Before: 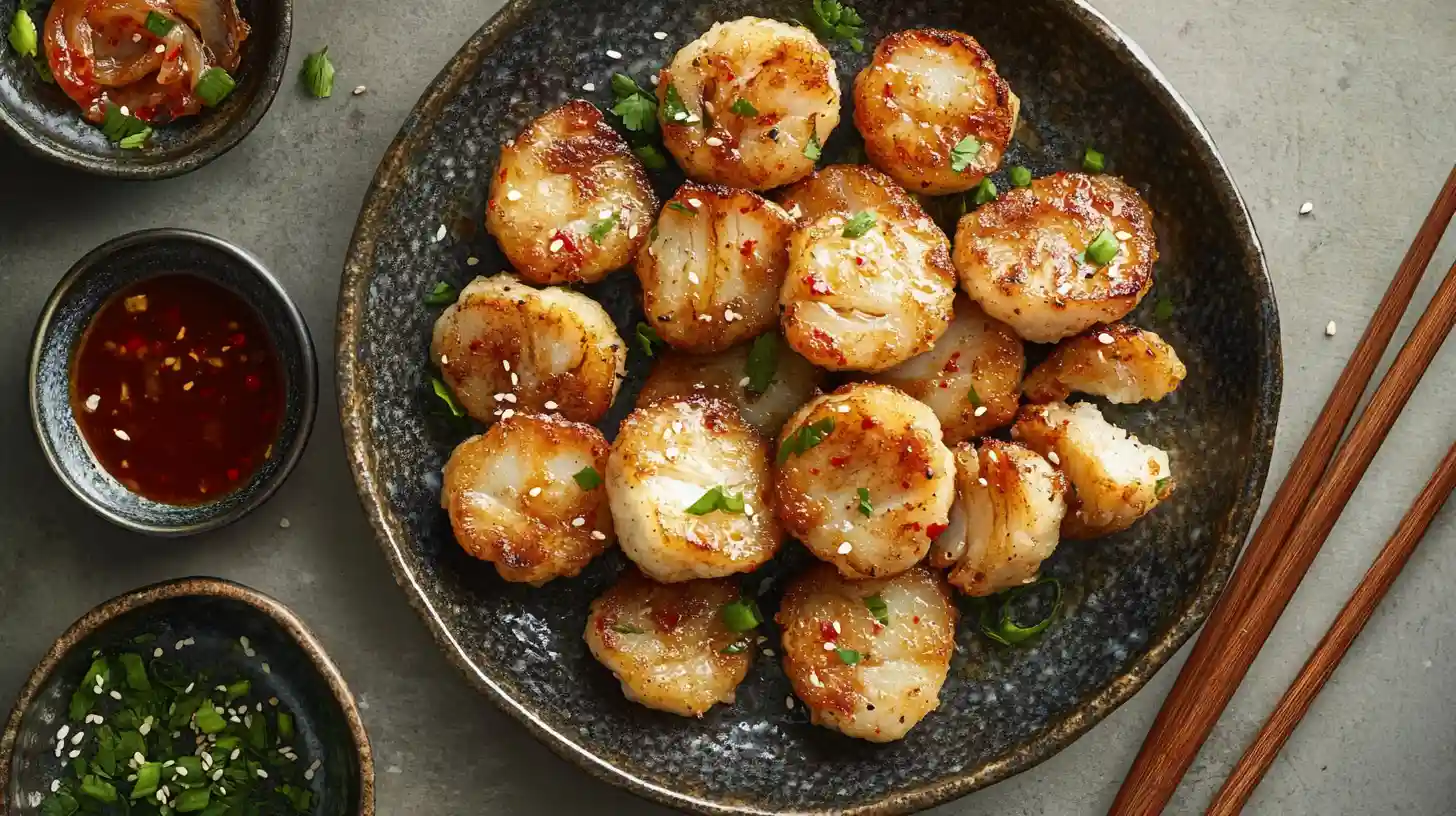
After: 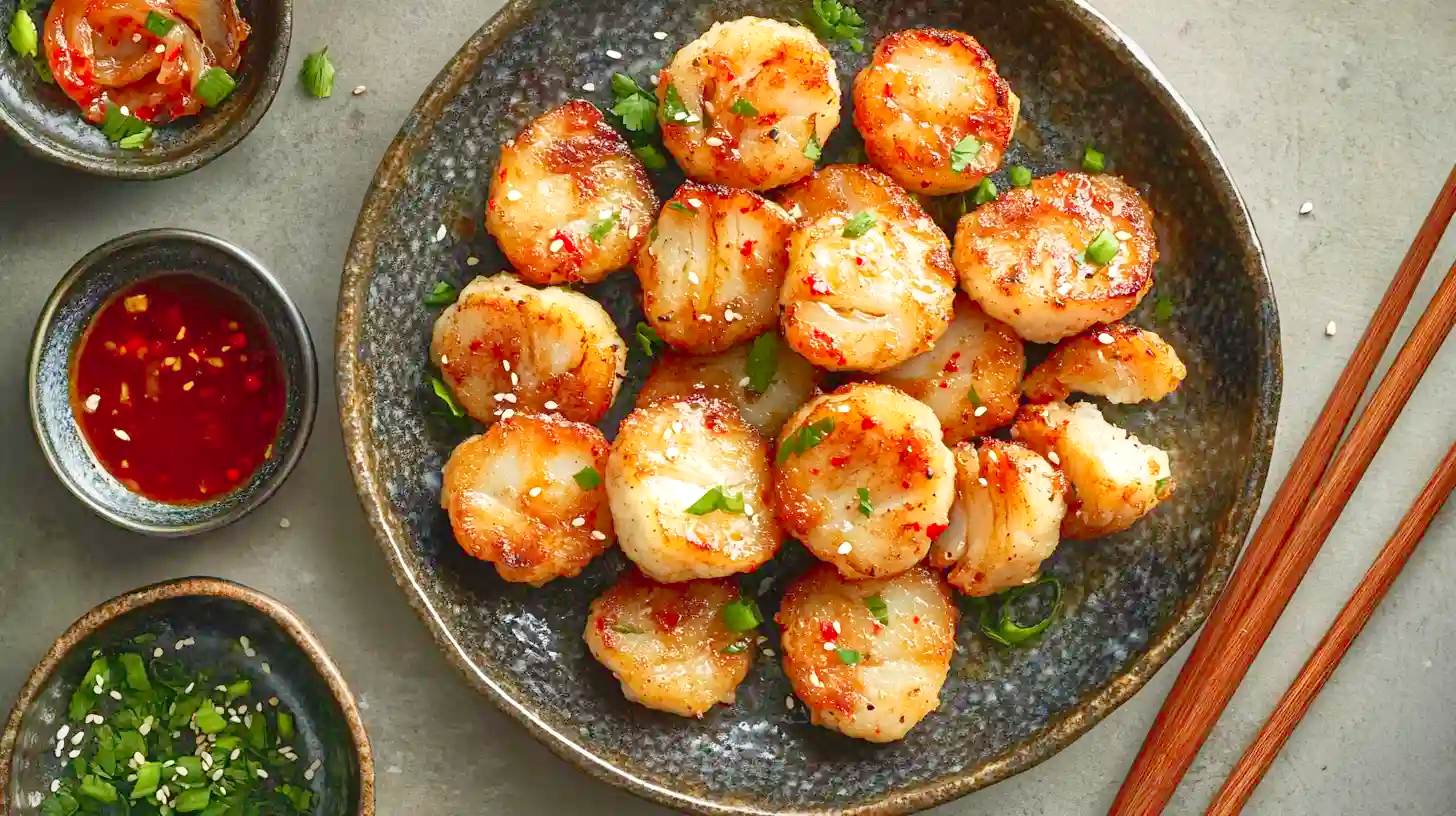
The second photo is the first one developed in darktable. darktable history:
levels: white 99.91%, levels [0, 0.397, 0.955]
shadows and highlights: low approximation 0.01, soften with gaussian
